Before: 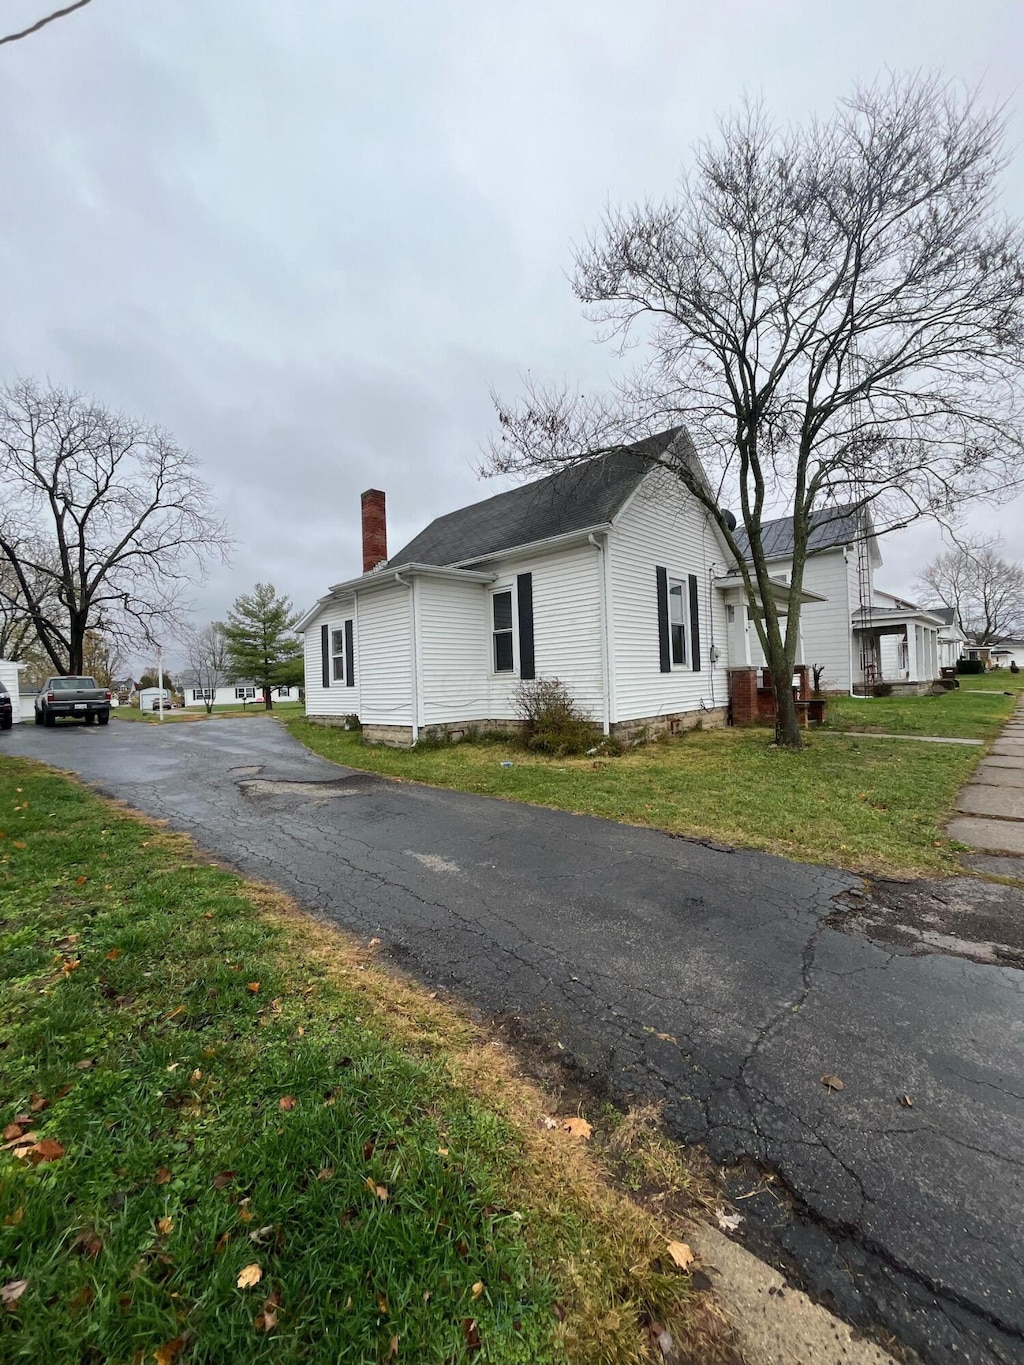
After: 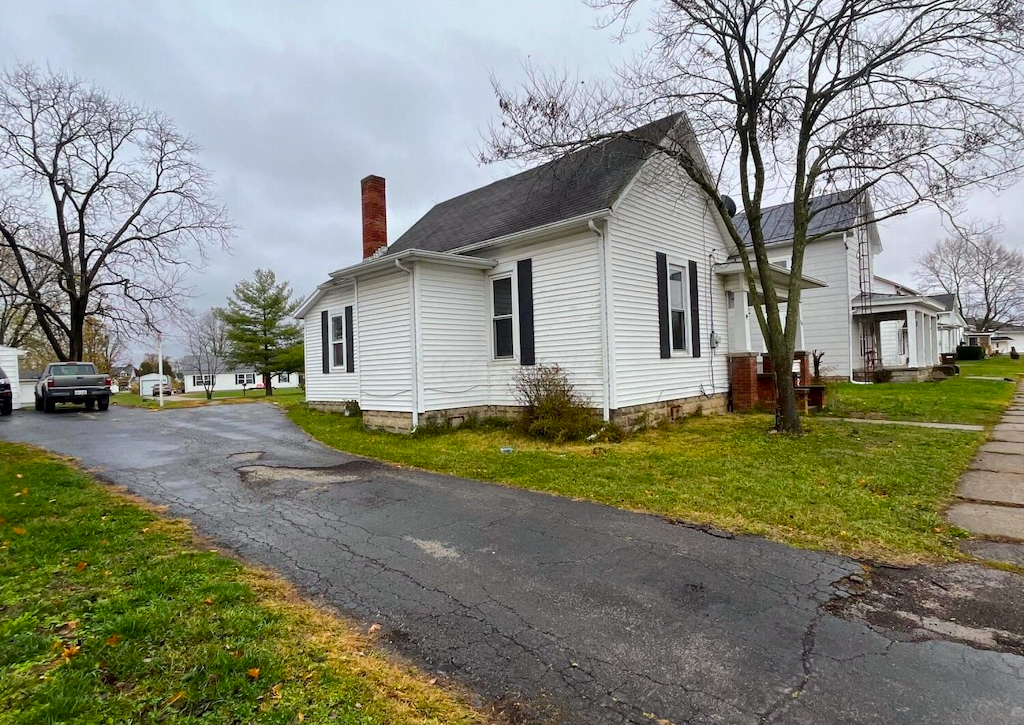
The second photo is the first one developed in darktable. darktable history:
crop and rotate: top 23.06%, bottom 23.777%
color balance rgb: power › chroma 0.302%, power › hue 24.5°, perceptual saturation grading › global saturation 30.385%, global vibrance 20%
local contrast: mode bilateral grid, contrast 21, coarseness 51, detail 119%, midtone range 0.2
